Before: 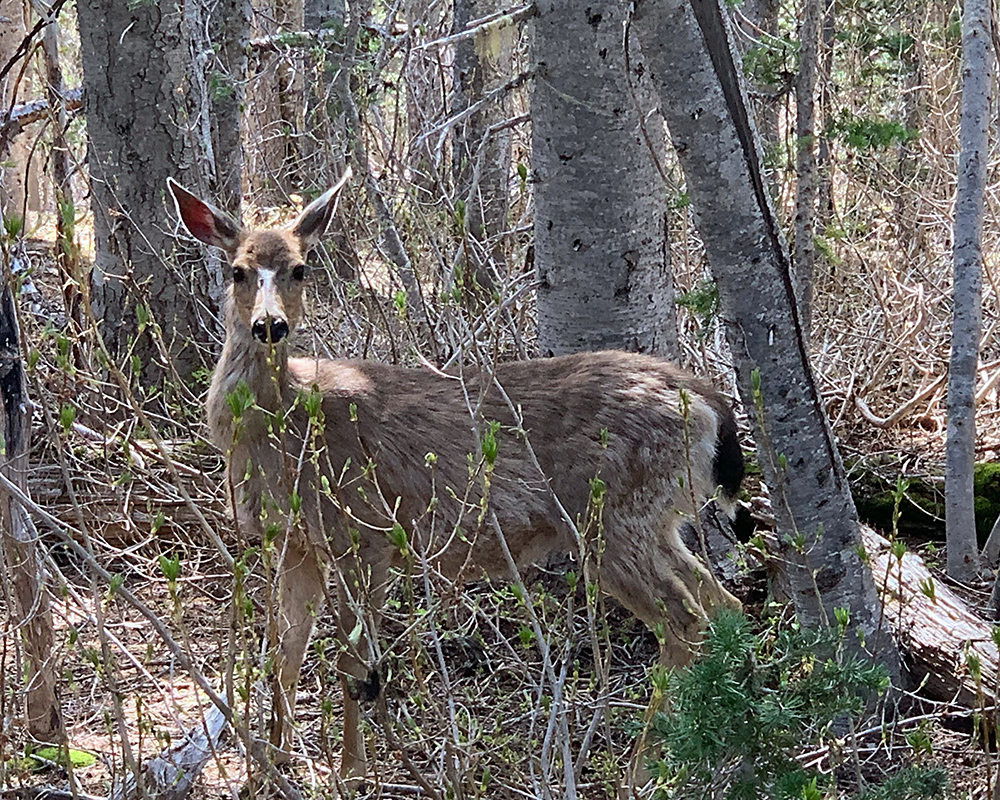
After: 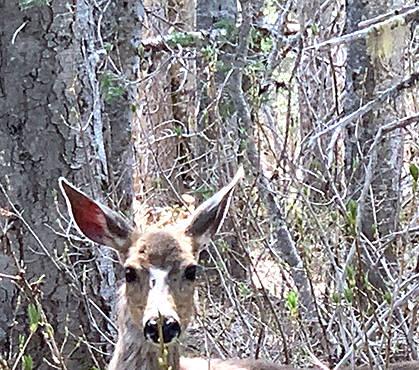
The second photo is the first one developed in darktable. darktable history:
exposure: black level correction 0, exposure 0.7 EV, compensate exposure bias true, compensate highlight preservation false
white balance: red 0.98, blue 1.034
crop and rotate: left 10.817%, top 0.062%, right 47.194%, bottom 53.626%
